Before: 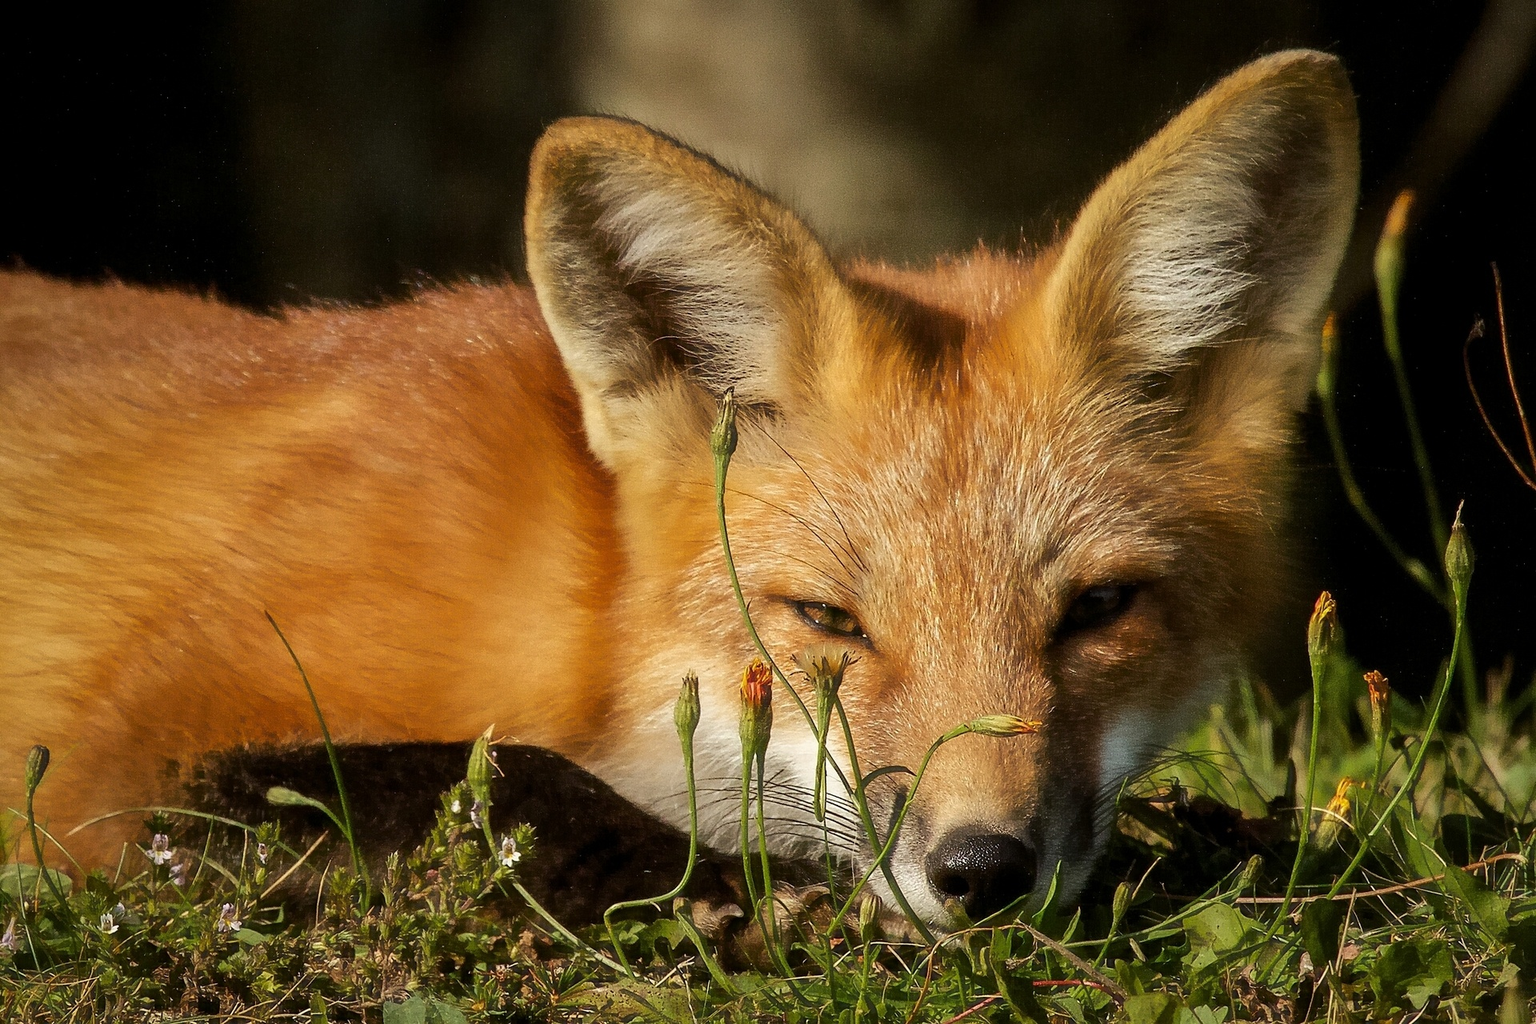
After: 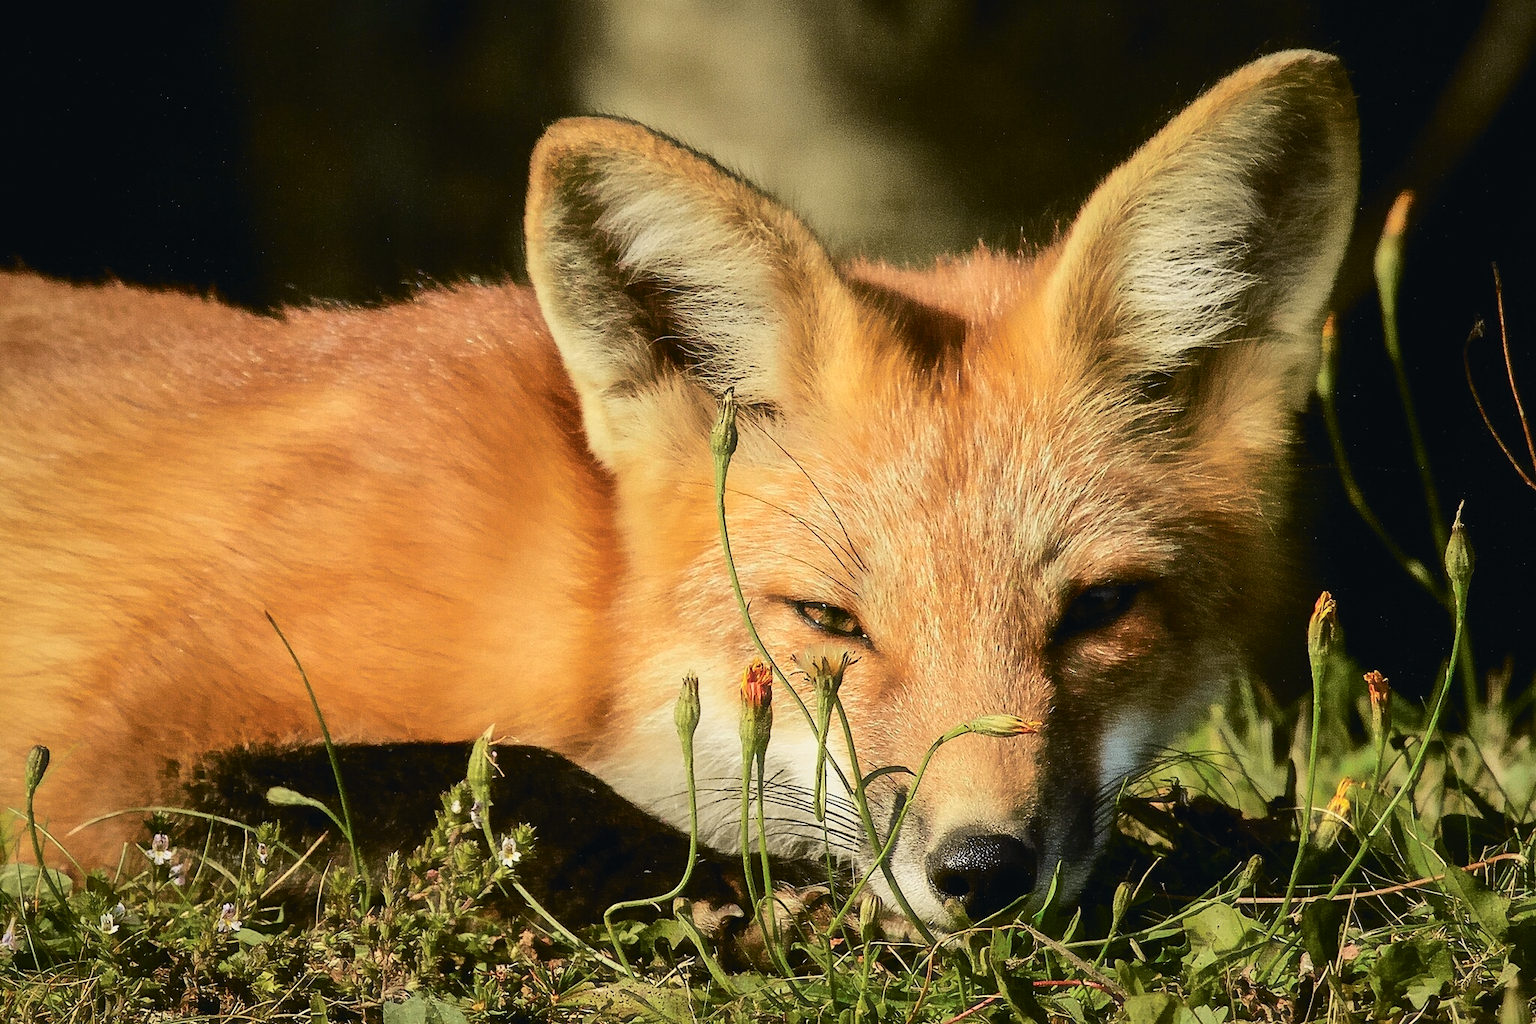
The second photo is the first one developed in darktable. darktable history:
tone curve: curves: ch0 [(0, 0.026) (0.104, 0.1) (0.233, 0.262) (0.398, 0.507) (0.498, 0.621) (0.65, 0.757) (0.835, 0.883) (1, 0.961)]; ch1 [(0, 0) (0.346, 0.307) (0.408, 0.369) (0.453, 0.457) (0.482, 0.476) (0.502, 0.498) (0.521, 0.507) (0.553, 0.554) (0.638, 0.646) (0.693, 0.727) (1, 1)]; ch2 [(0, 0) (0.366, 0.337) (0.434, 0.46) (0.485, 0.494) (0.5, 0.494) (0.511, 0.508) (0.537, 0.55) (0.579, 0.599) (0.663, 0.67) (1, 1)], color space Lab, independent channels, preserve colors none
